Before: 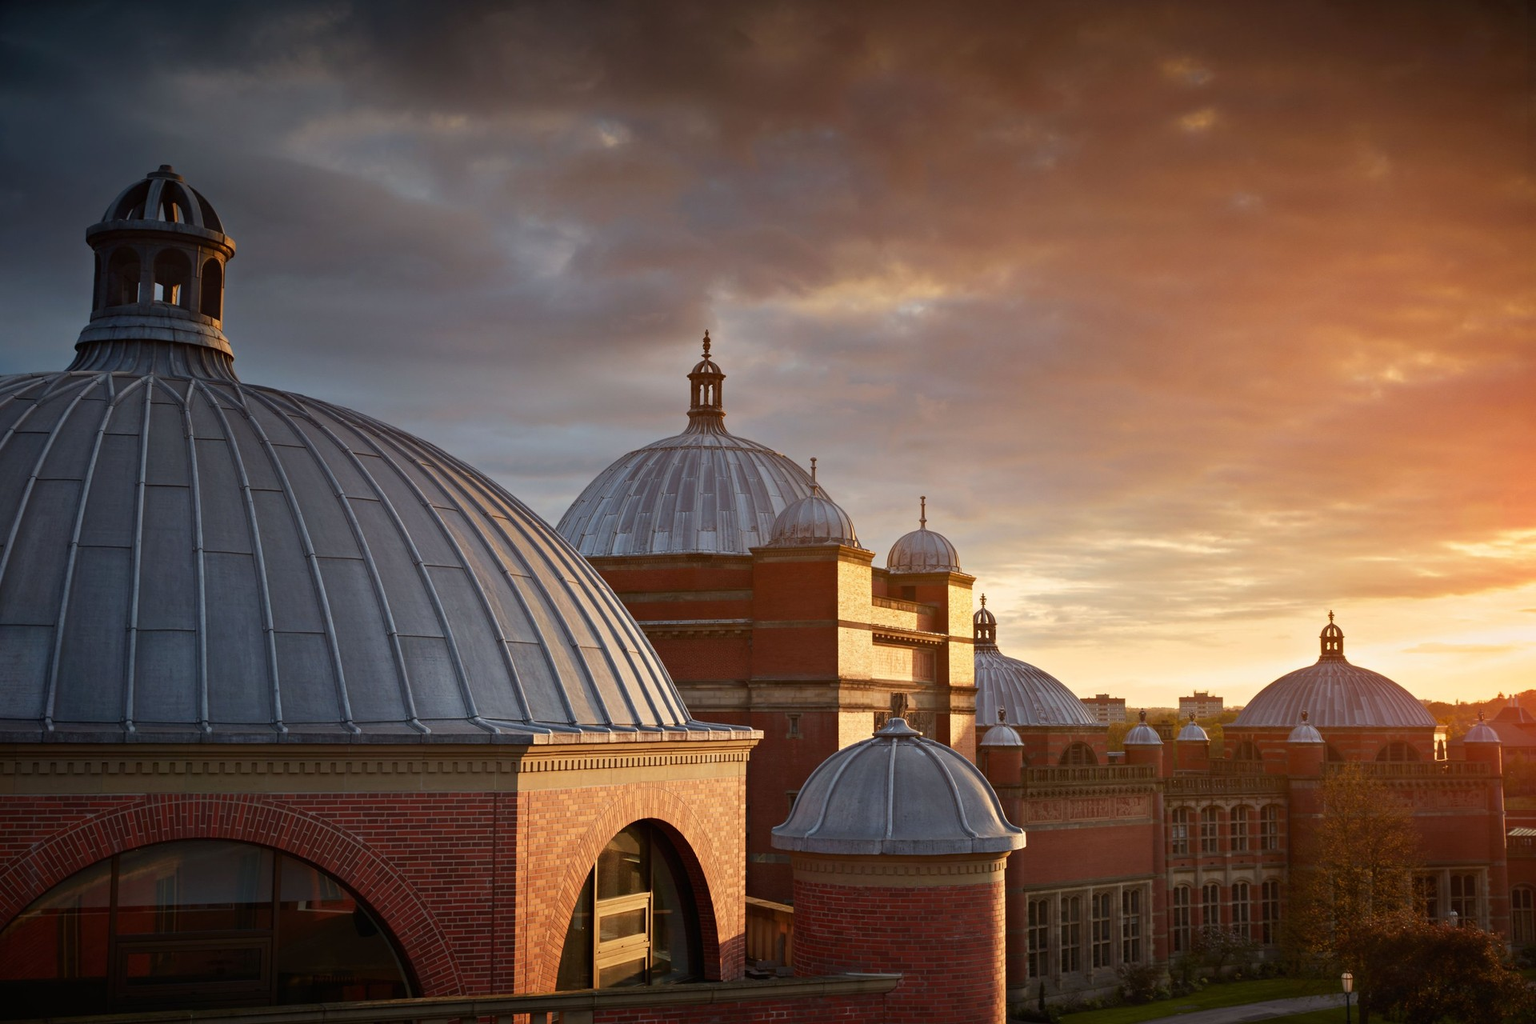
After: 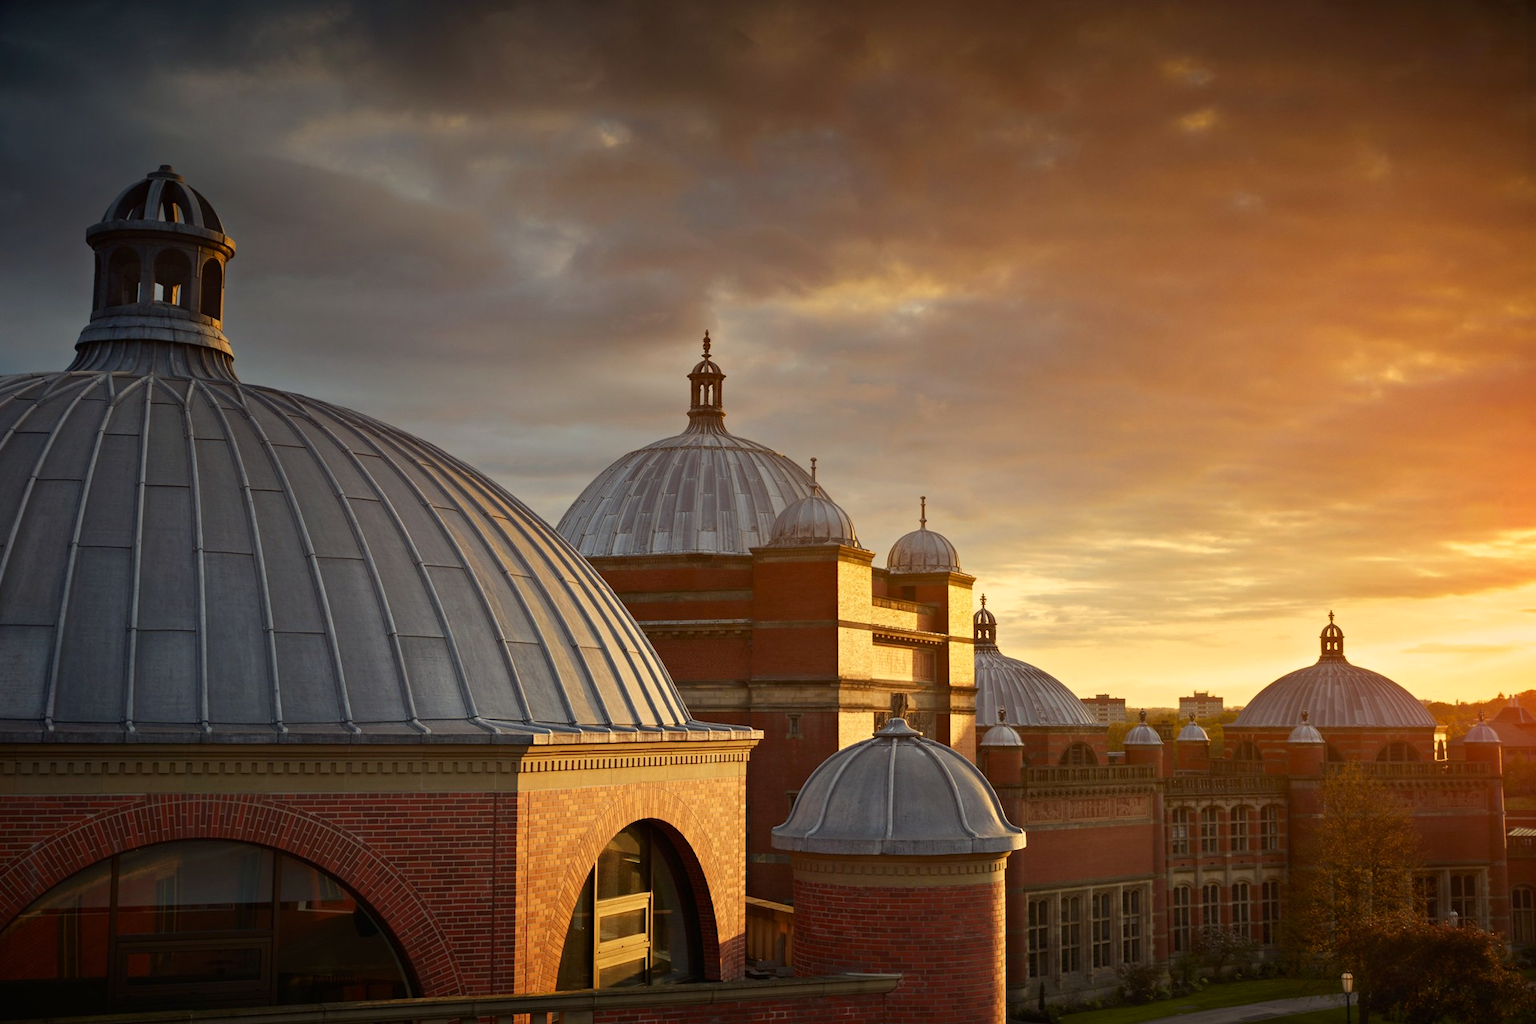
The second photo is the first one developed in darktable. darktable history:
color correction: highlights a* 1.42, highlights b* 18.06
